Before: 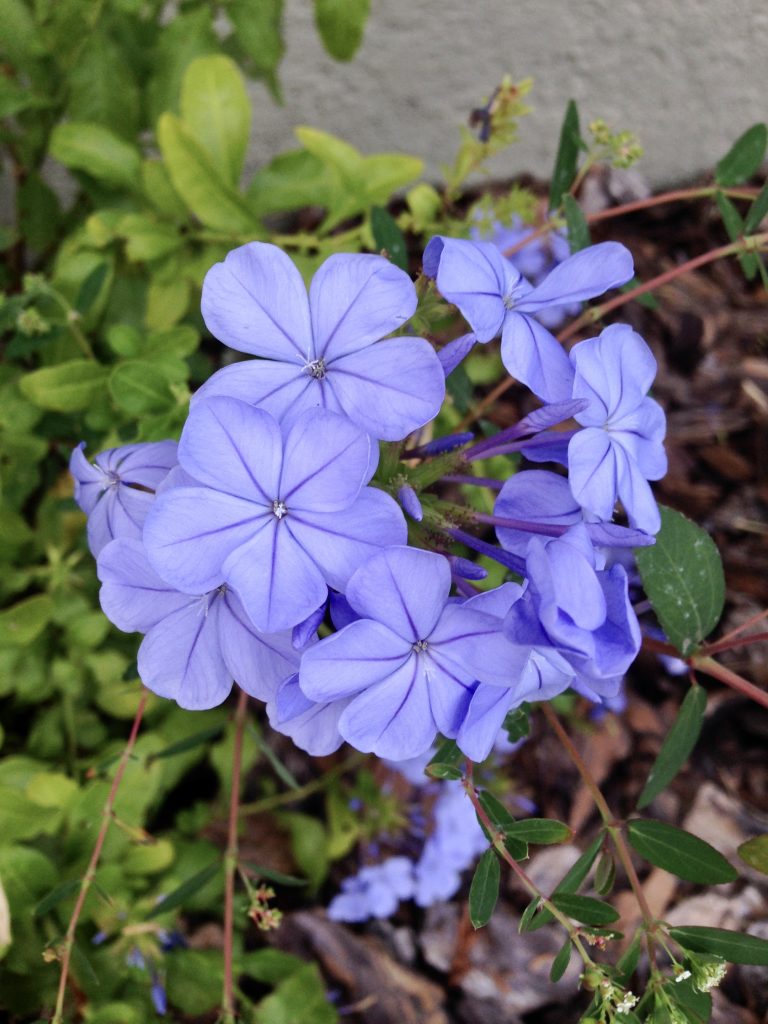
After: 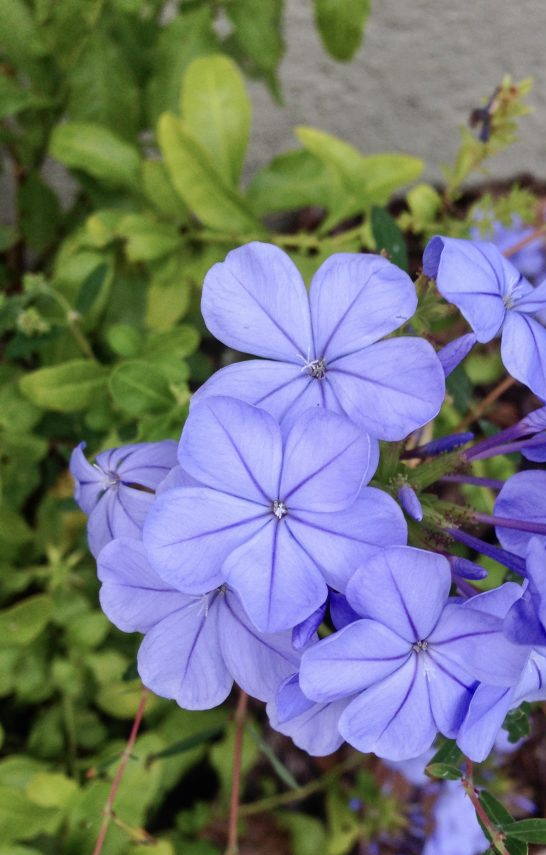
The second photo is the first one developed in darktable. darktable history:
local contrast: detail 109%
crop: right 28.871%, bottom 16.485%
